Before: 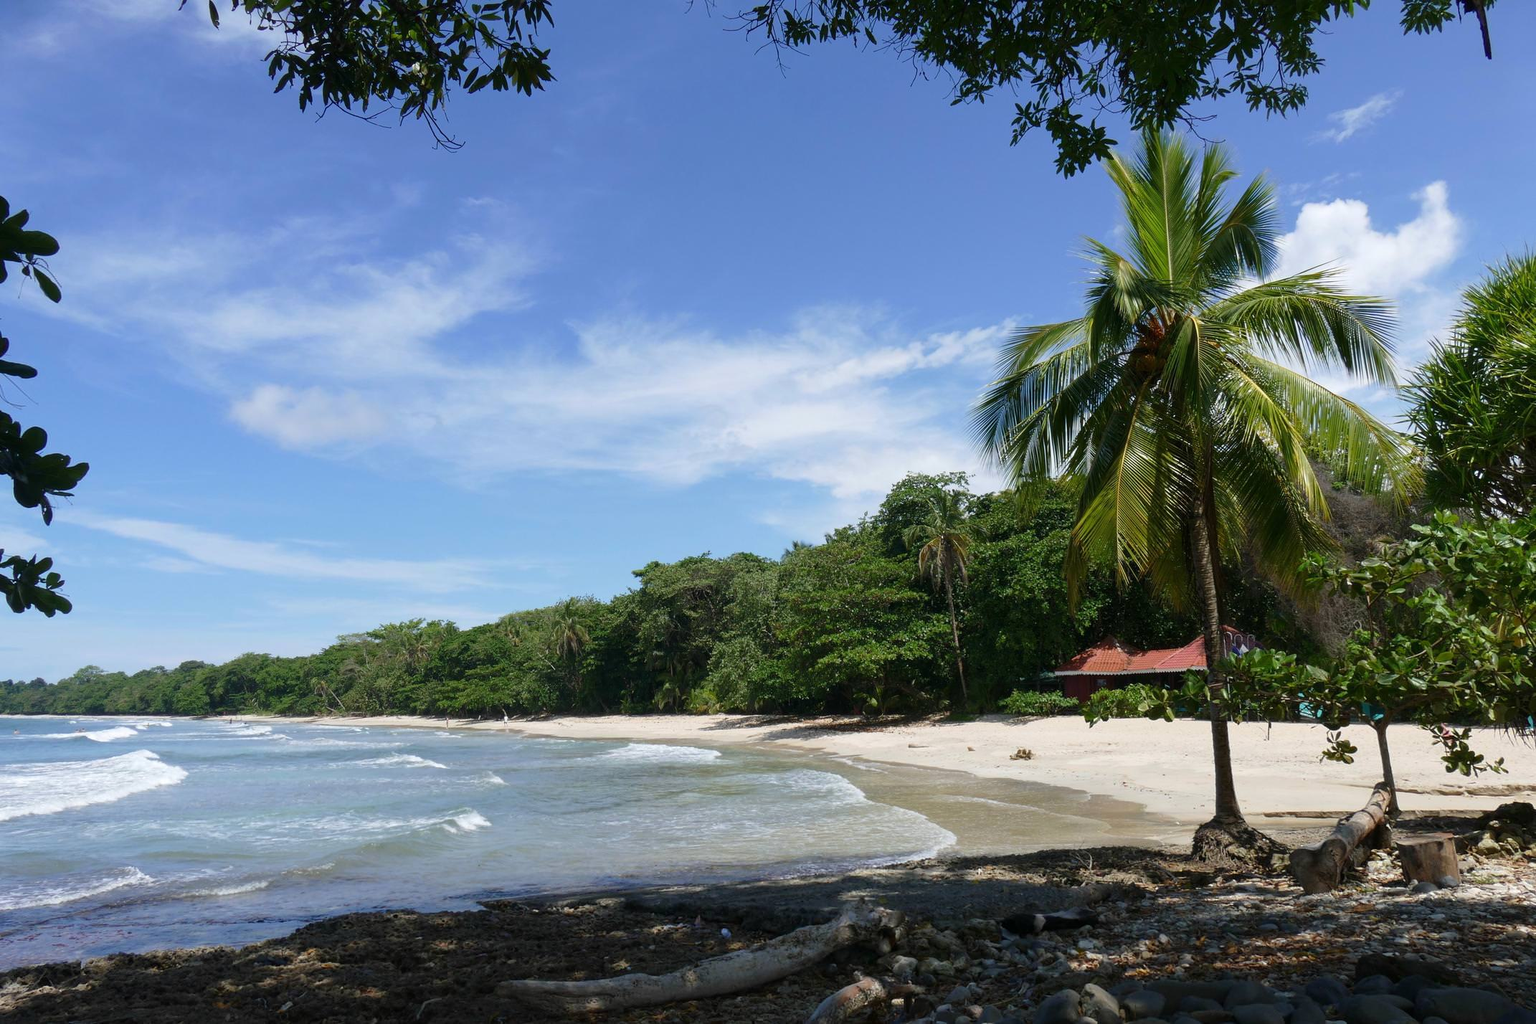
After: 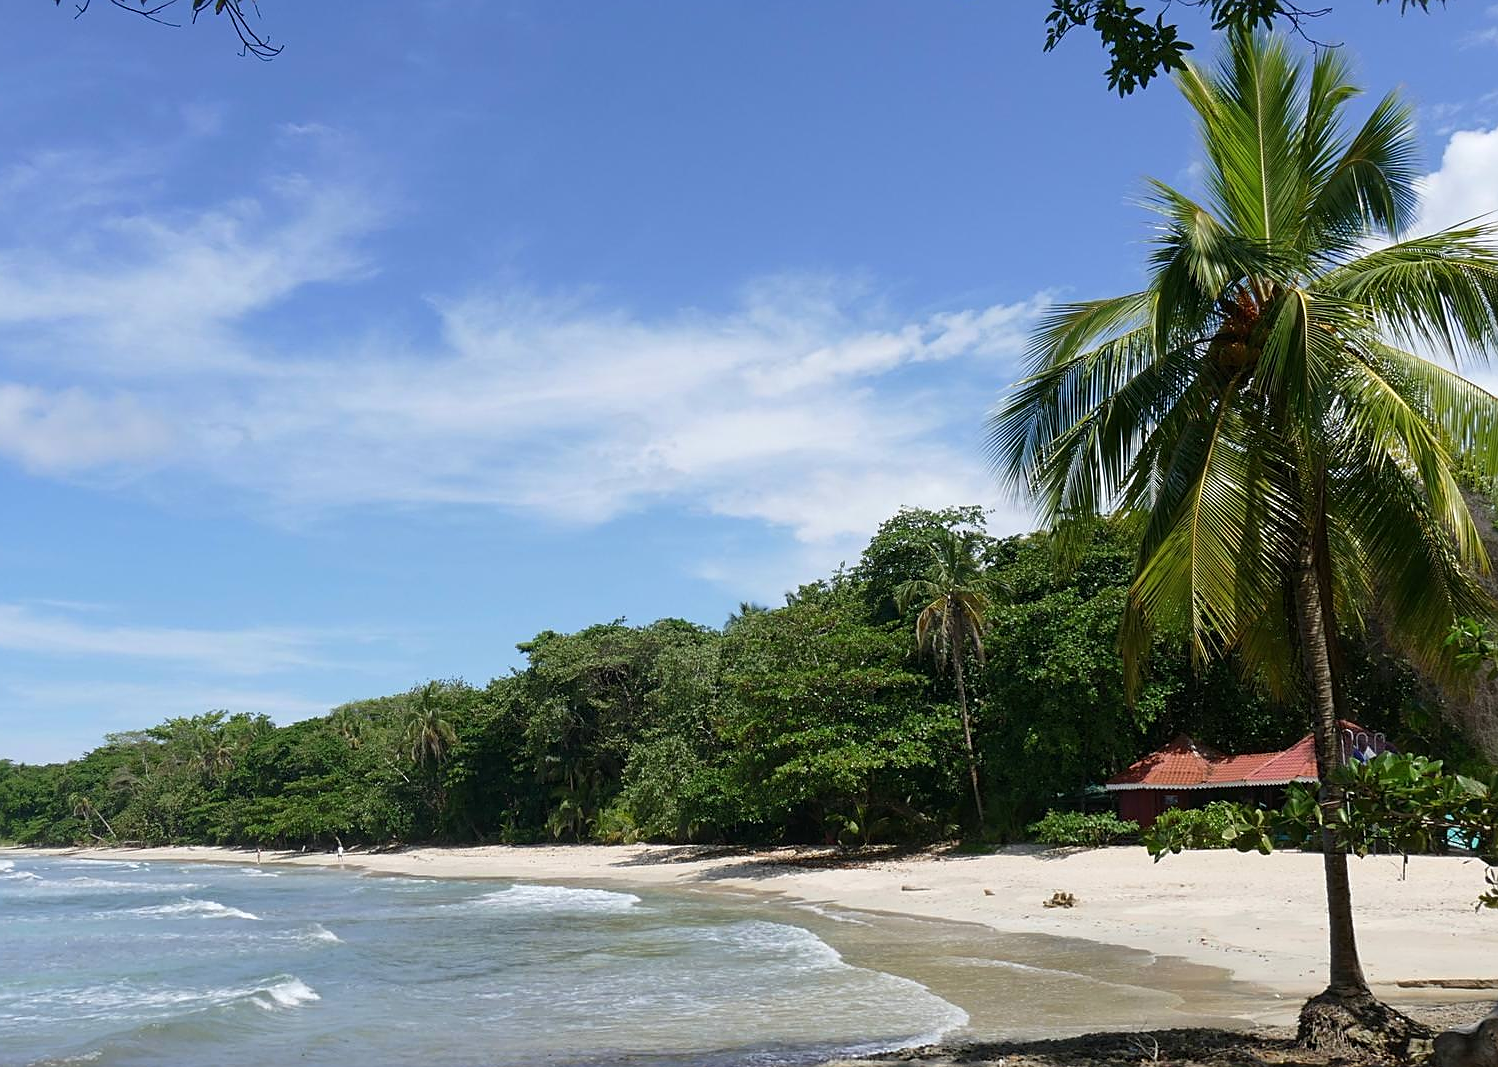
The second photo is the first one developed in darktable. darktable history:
sharpen: on, module defaults
crop and rotate: left 17.046%, top 10.659%, right 12.989%, bottom 14.553%
